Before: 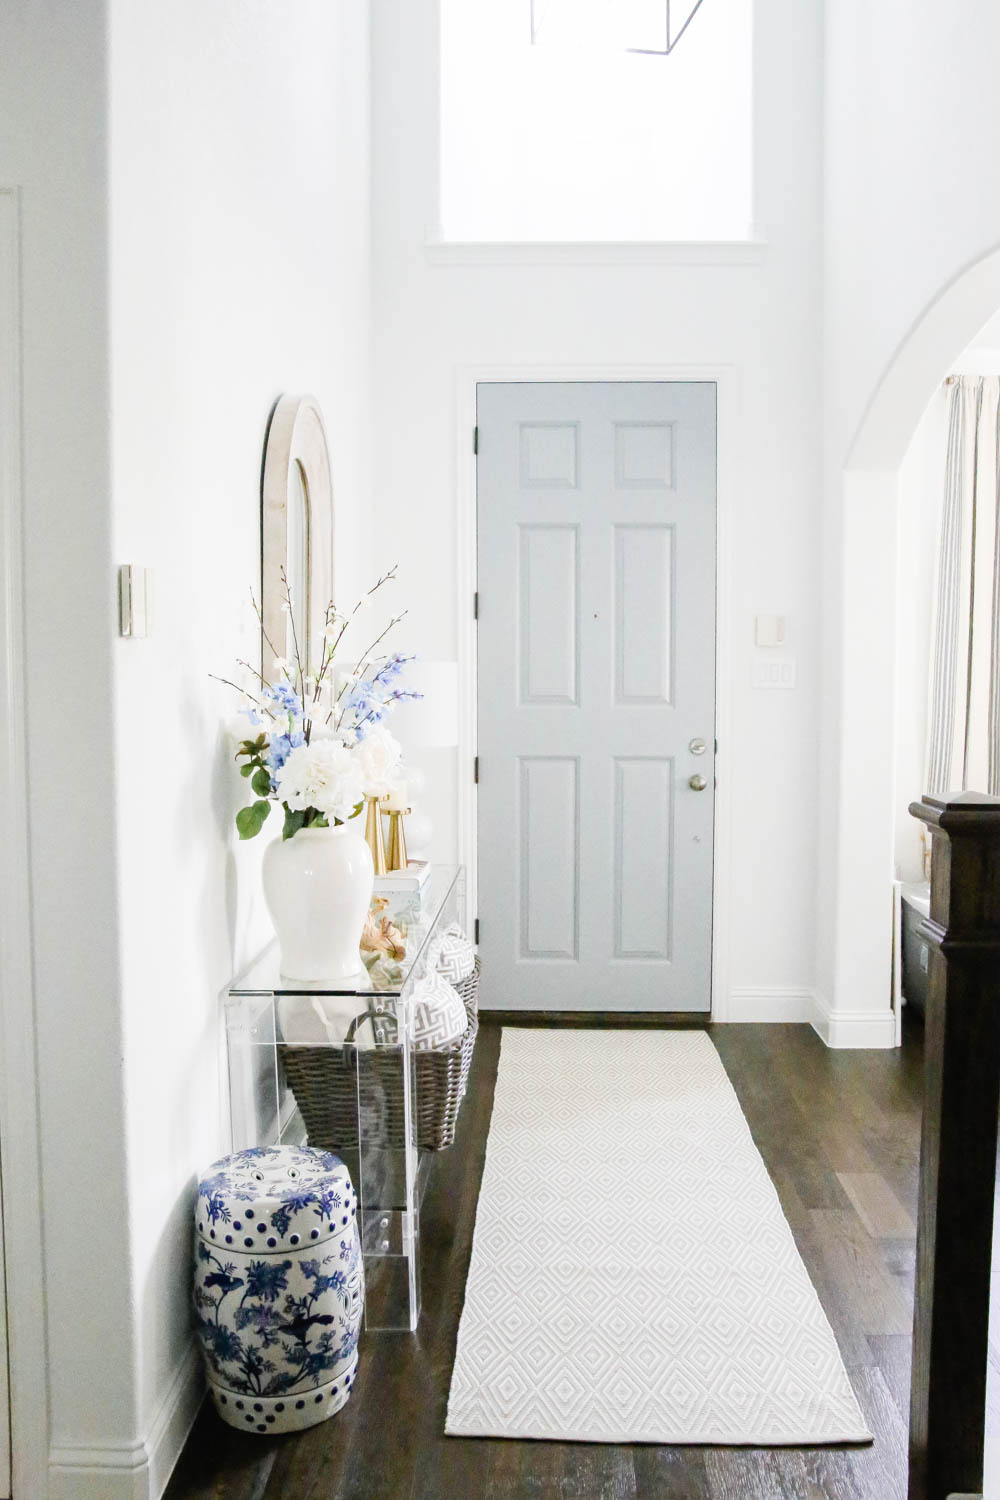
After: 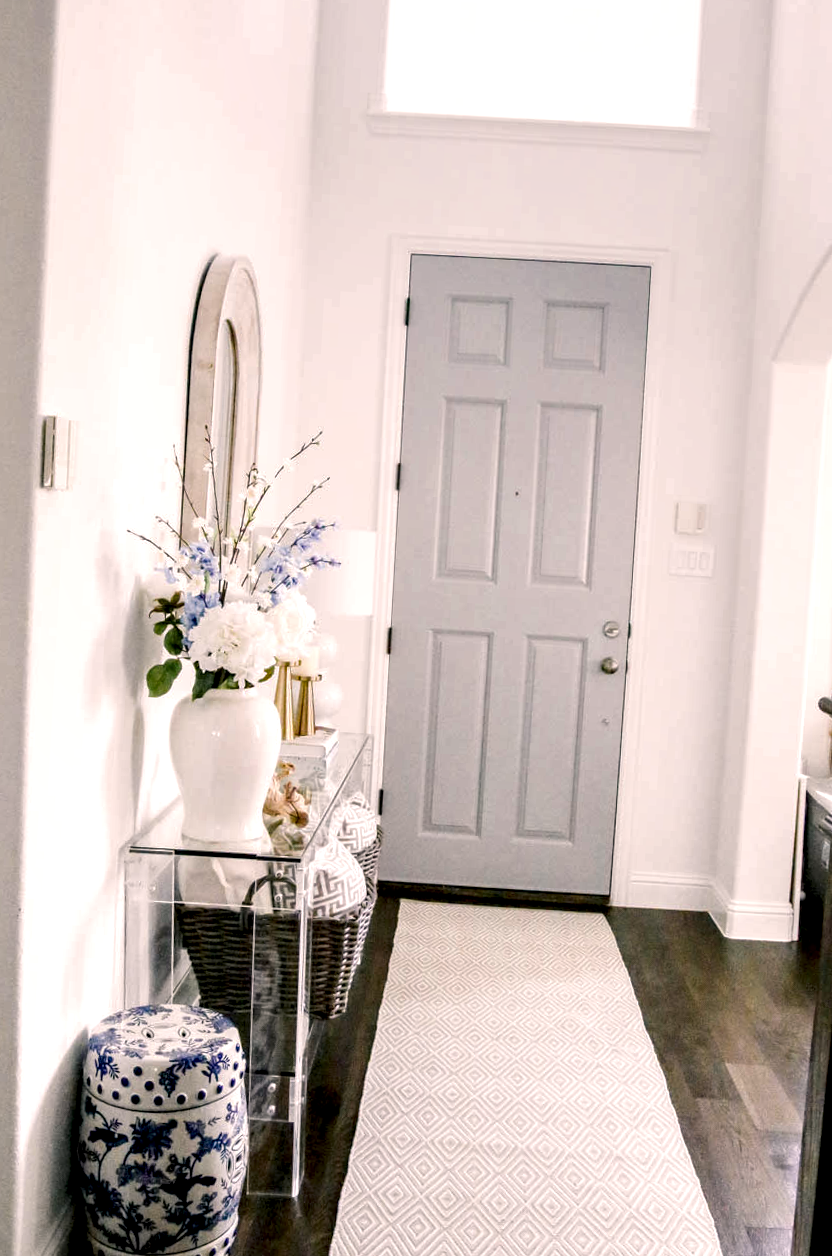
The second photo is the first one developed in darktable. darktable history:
crop and rotate: angle -3.23°, left 5.22%, top 5.168%, right 4.656%, bottom 4.159%
color balance rgb: highlights gain › chroma 2.397%, highlights gain › hue 37.38°, perceptual saturation grading › global saturation 0.748%, global vibrance 14.545%
base curve: curves: ch0 [(0, 0) (0.74, 0.67) (1, 1)]
local contrast: highlights 80%, shadows 57%, detail 173%, midtone range 0.603
